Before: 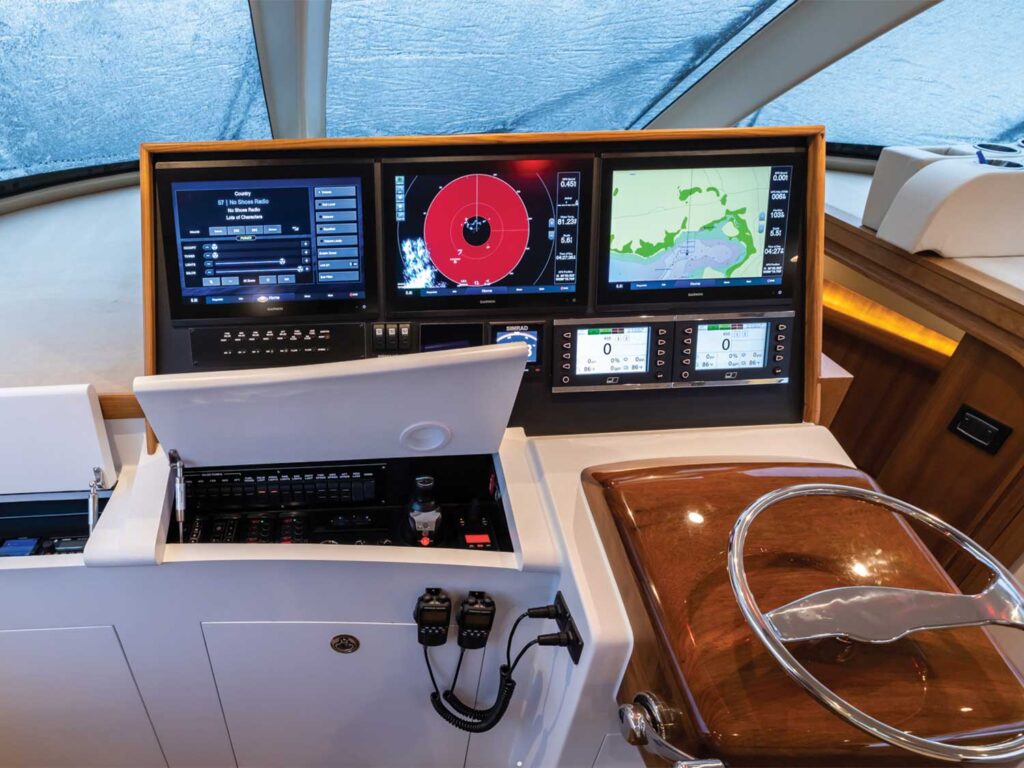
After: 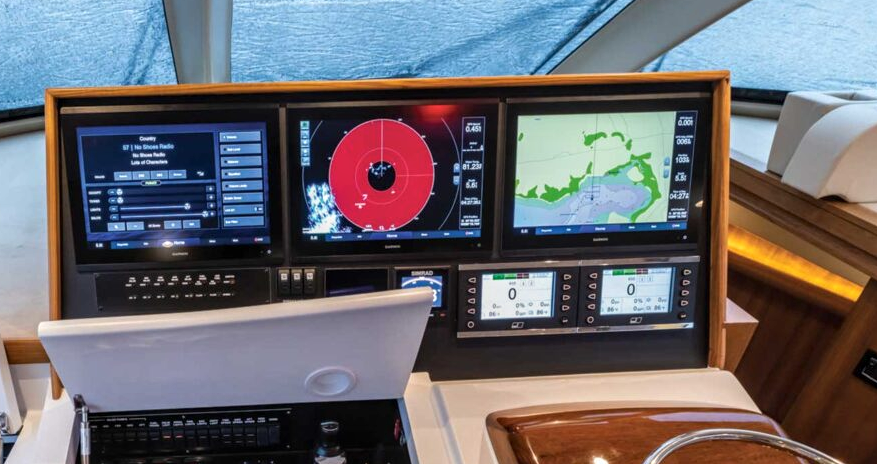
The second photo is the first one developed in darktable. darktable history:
local contrast: on, module defaults
crop and rotate: left 9.345%, top 7.22%, right 4.982%, bottom 32.331%
